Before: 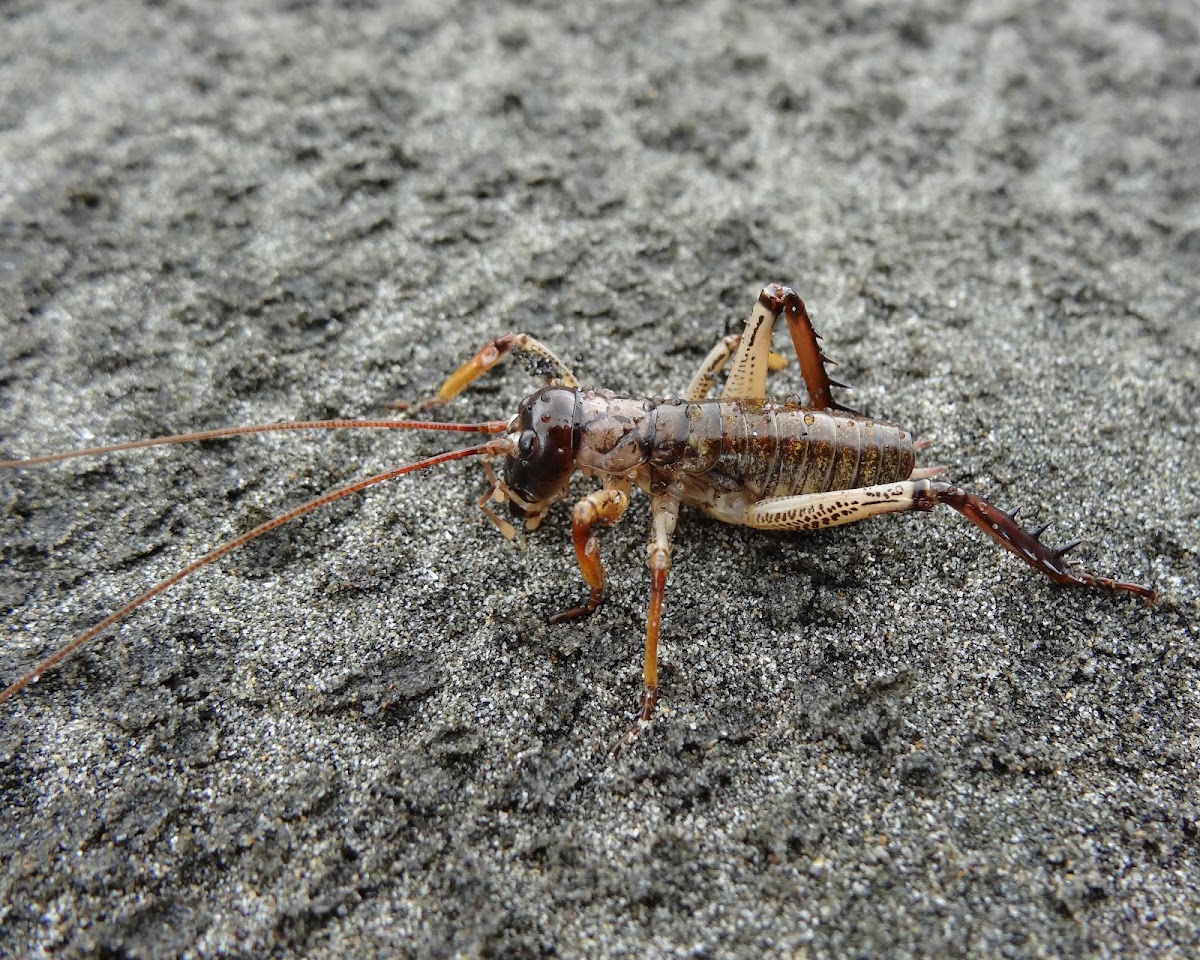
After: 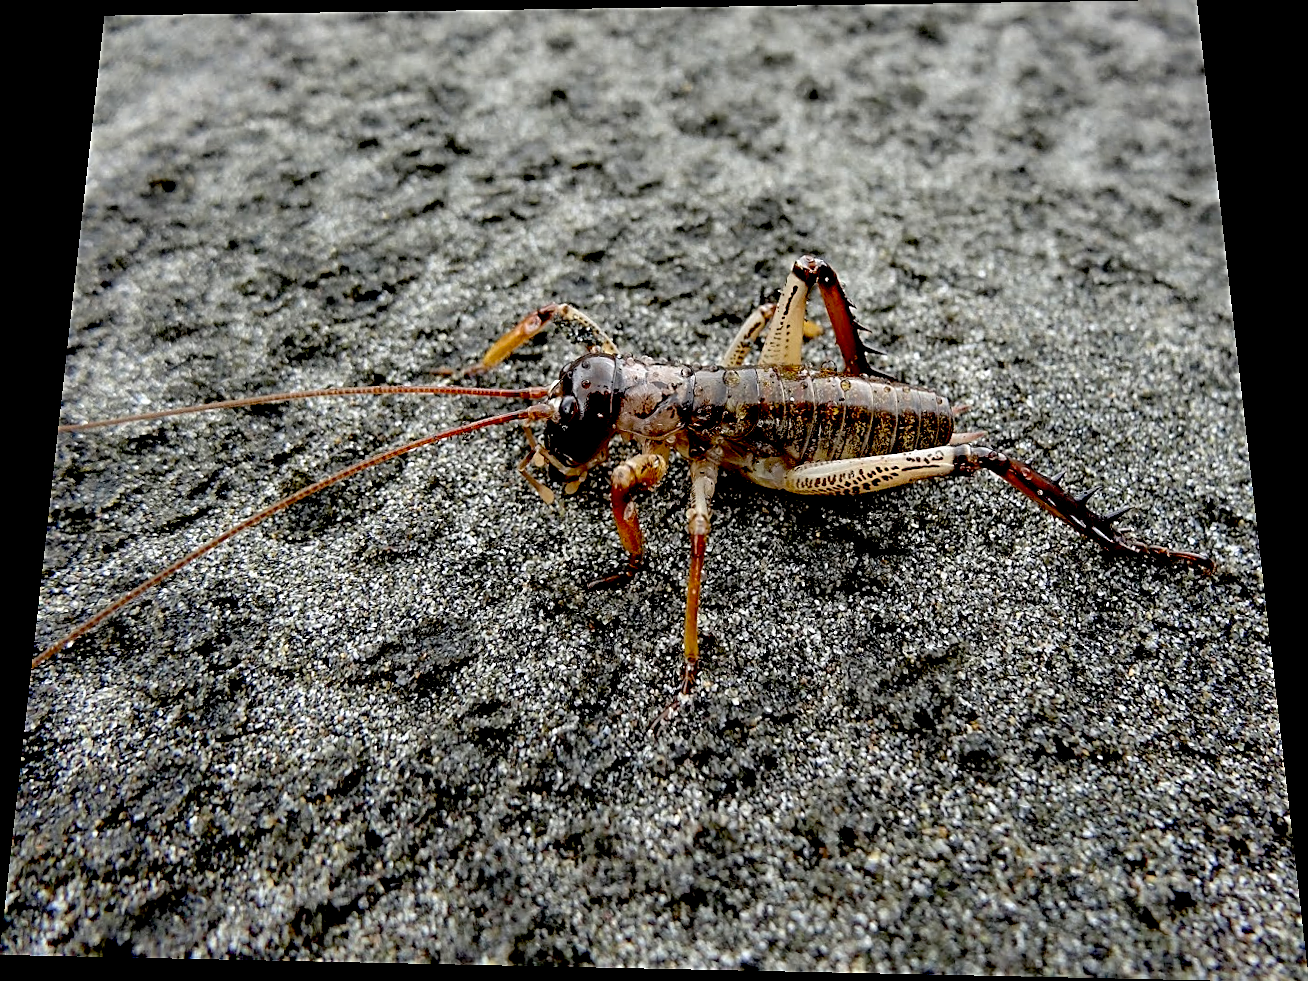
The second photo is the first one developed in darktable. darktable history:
sharpen: on, module defaults
exposure: black level correction 0.047, exposure 0.013 EV, compensate highlight preservation false
tone equalizer: on, module defaults
rotate and perspective: rotation 0.128°, lens shift (vertical) -0.181, lens shift (horizontal) -0.044, shear 0.001, automatic cropping off
